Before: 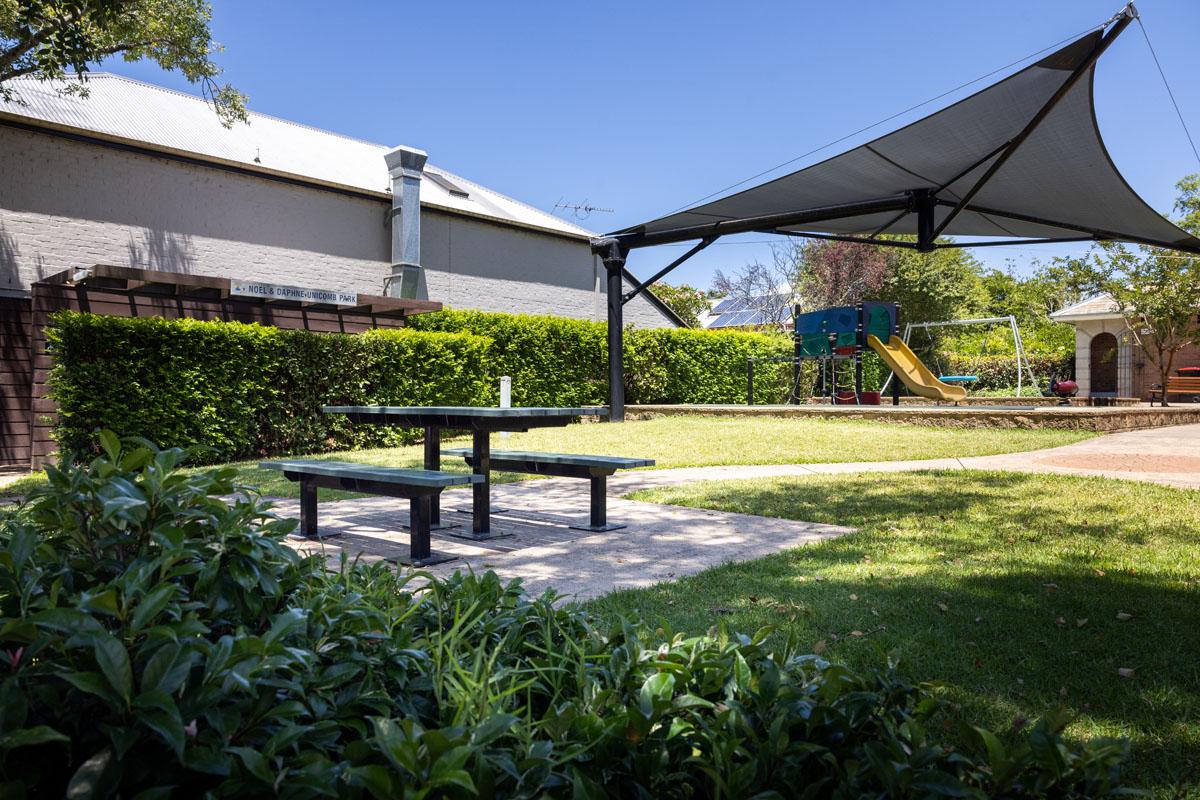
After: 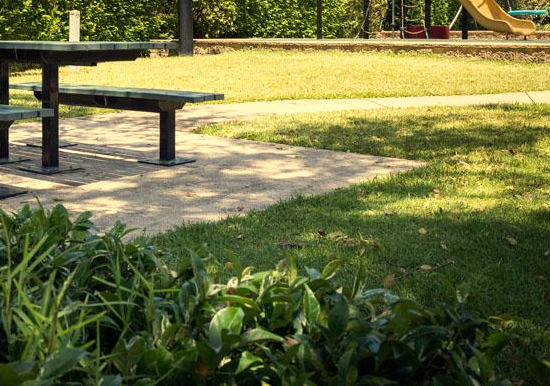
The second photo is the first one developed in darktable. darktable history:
white balance: red 1.08, blue 0.791
crop: left 35.976%, top 45.819%, right 18.162%, bottom 5.807%
